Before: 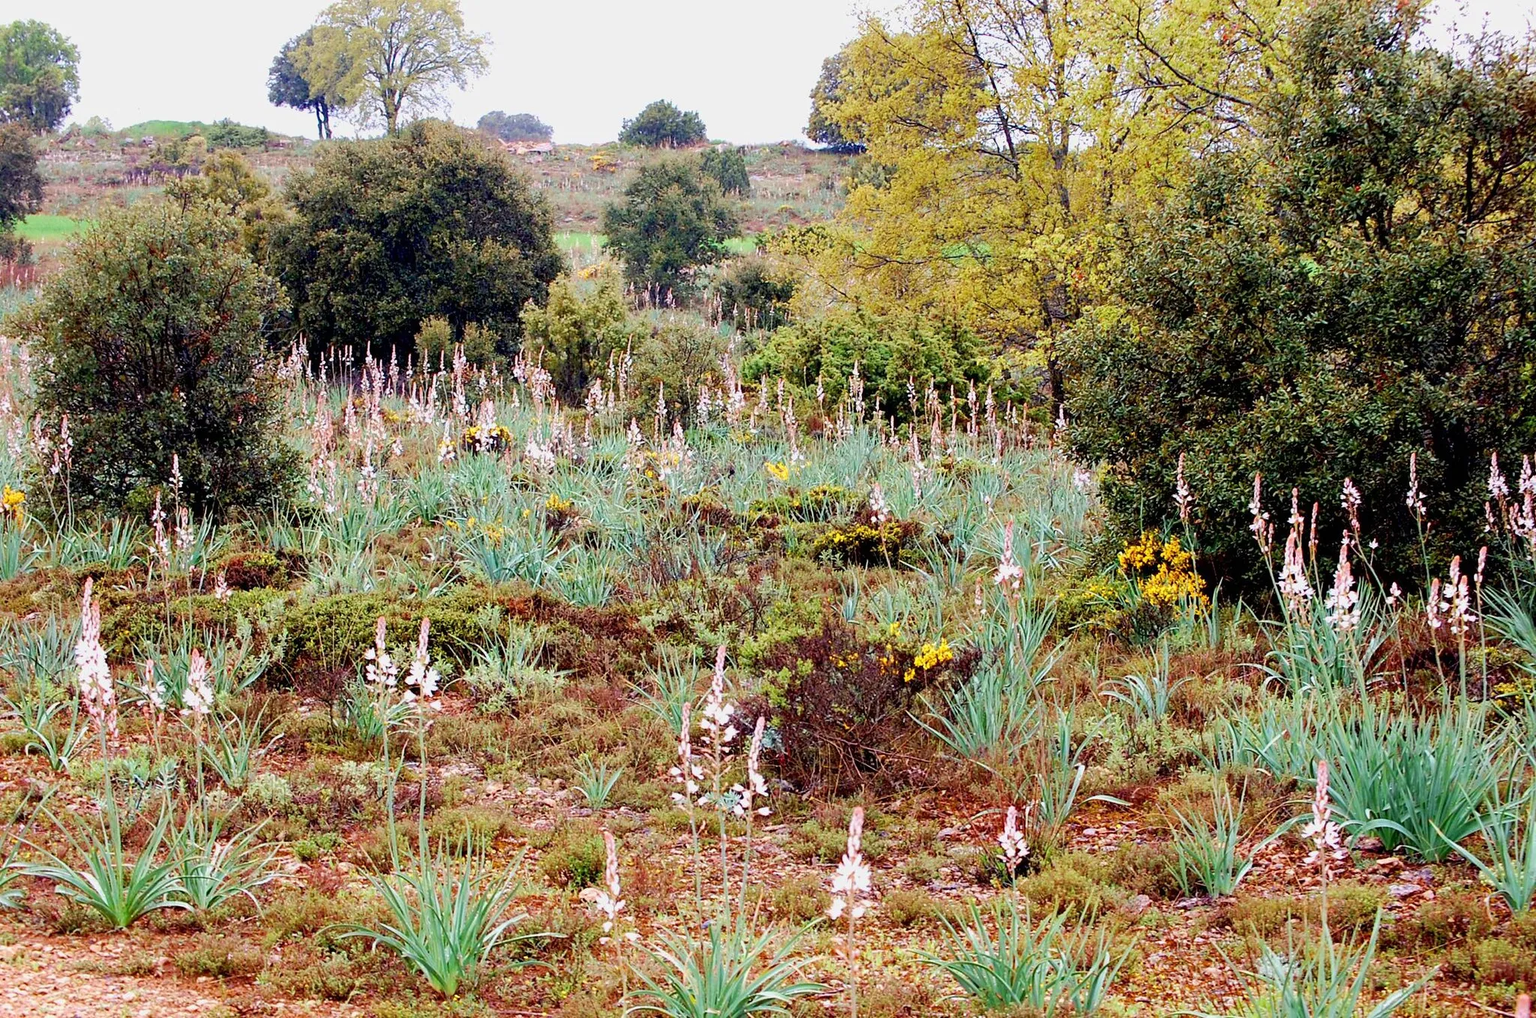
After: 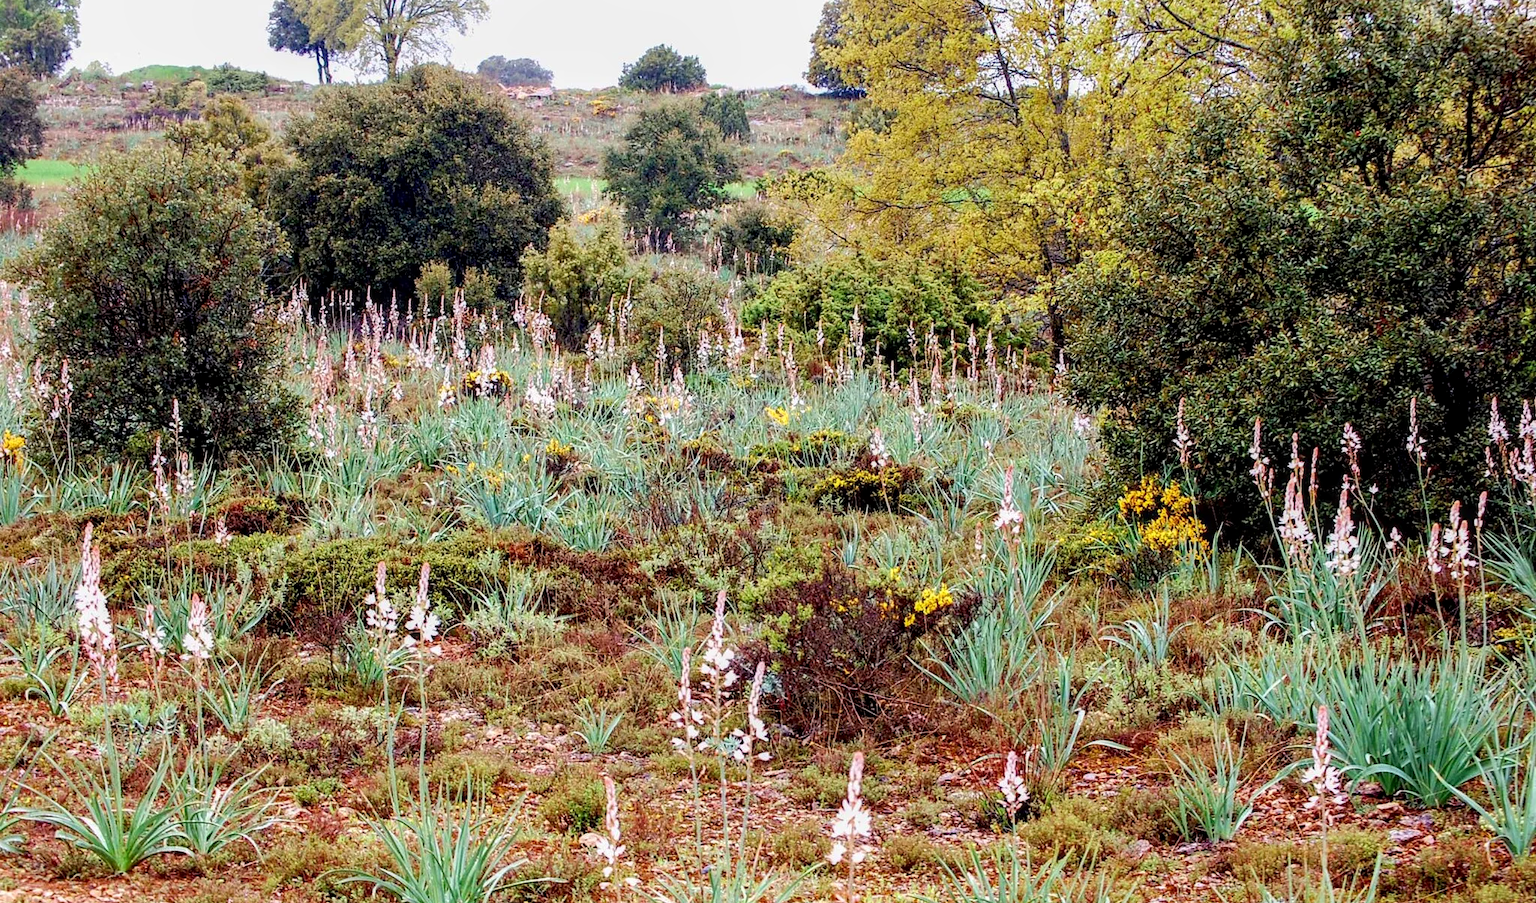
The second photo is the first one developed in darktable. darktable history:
local contrast: on, module defaults
crop and rotate: top 5.503%, bottom 5.805%
